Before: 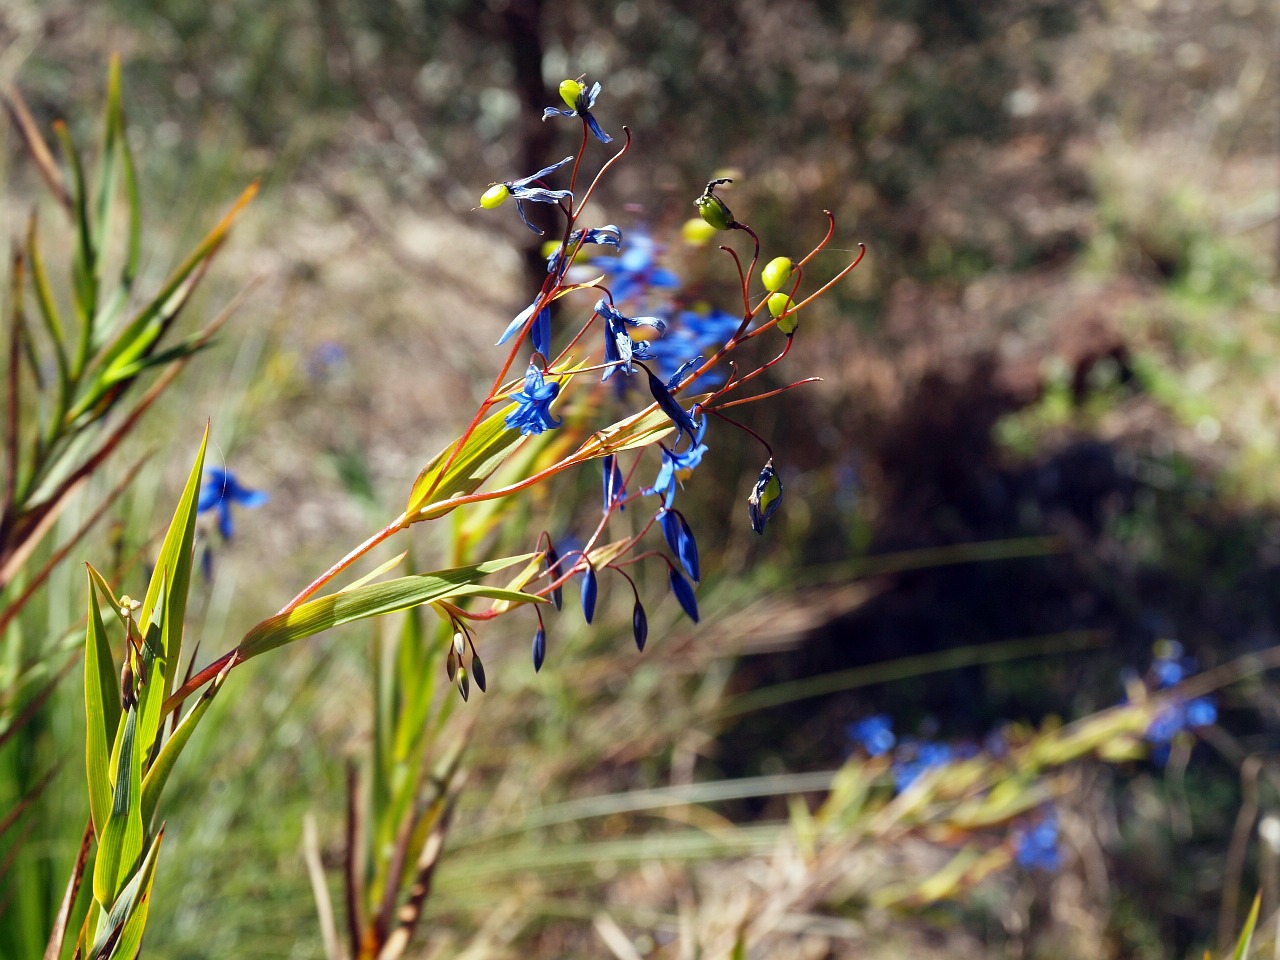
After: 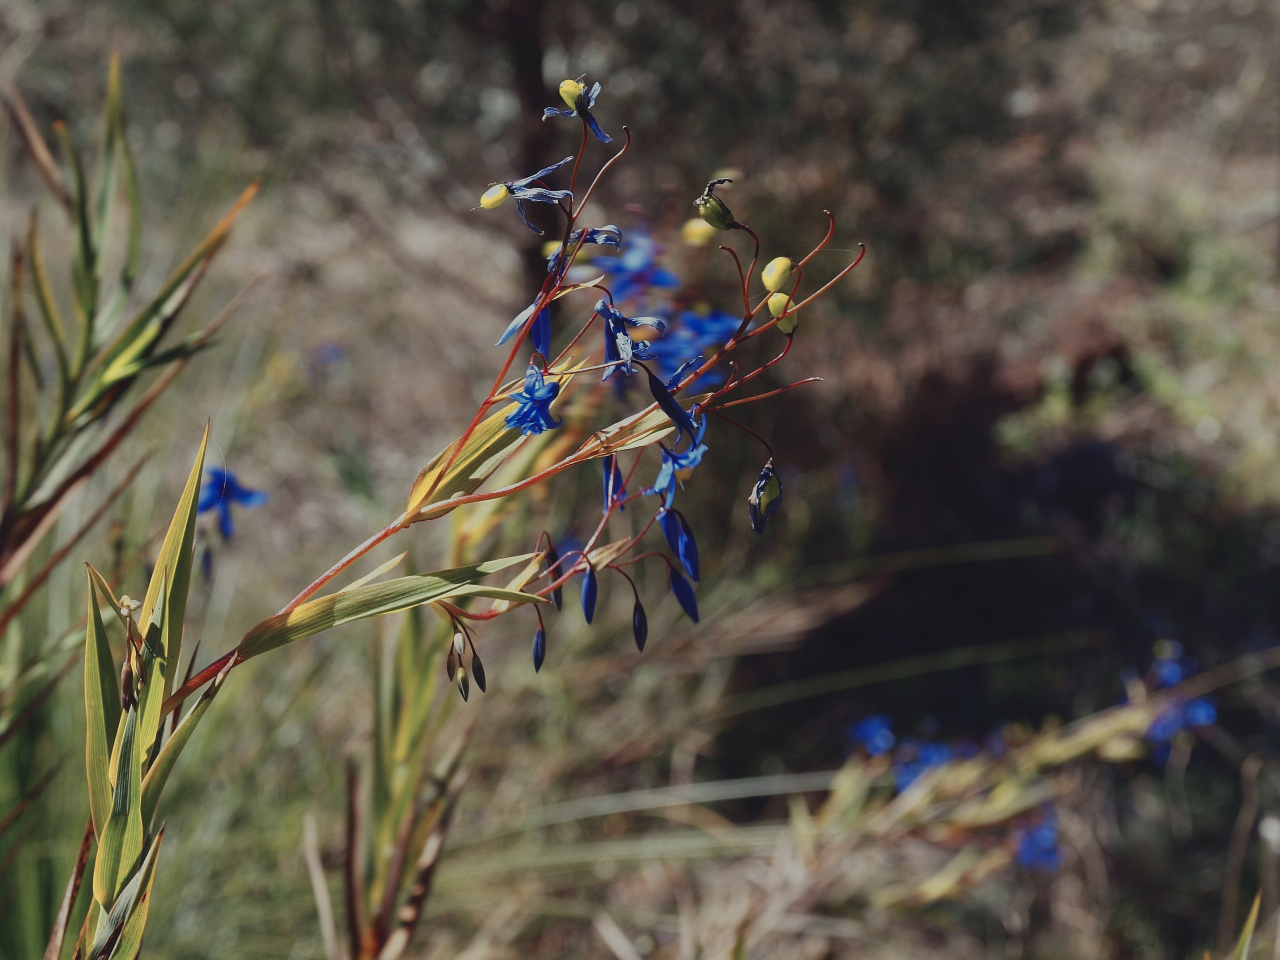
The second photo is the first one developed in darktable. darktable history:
color zones: curves: ch0 [(0, 0.473) (0.001, 0.473) (0.226, 0.548) (0.4, 0.589) (0.525, 0.54) (0.728, 0.403) (0.999, 0.473) (1, 0.473)]; ch1 [(0, 0.619) (0.001, 0.619) (0.234, 0.388) (0.4, 0.372) (0.528, 0.422) (0.732, 0.53) (0.999, 0.619) (1, 0.619)]; ch2 [(0, 0.547) (0.001, 0.547) (0.226, 0.45) (0.4, 0.525) (0.525, 0.585) (0.8, 0.511) (0.999, 0.547) (1, 0.547)]
exposure: black level correction -0.016, exposure -1.018 EV, compensate highlight preservation false
